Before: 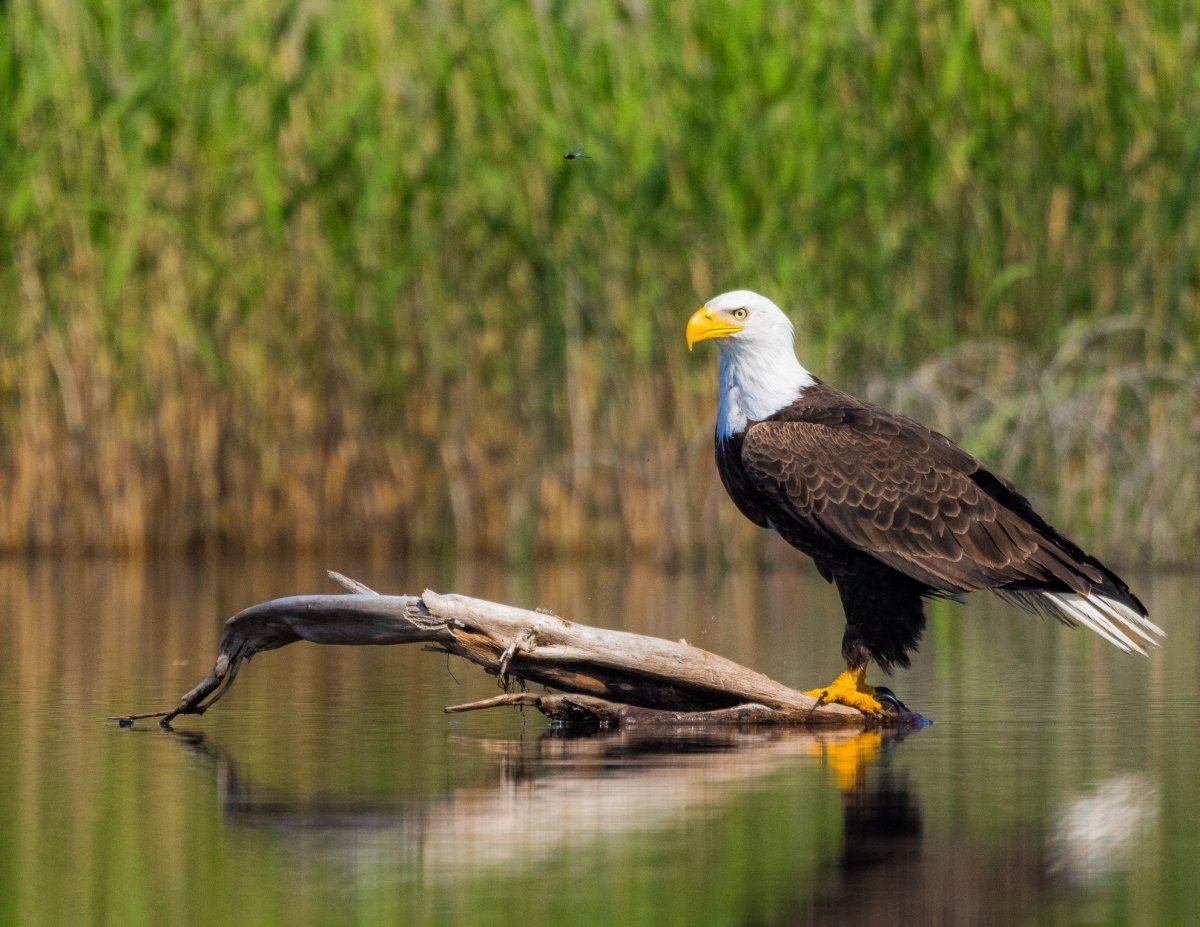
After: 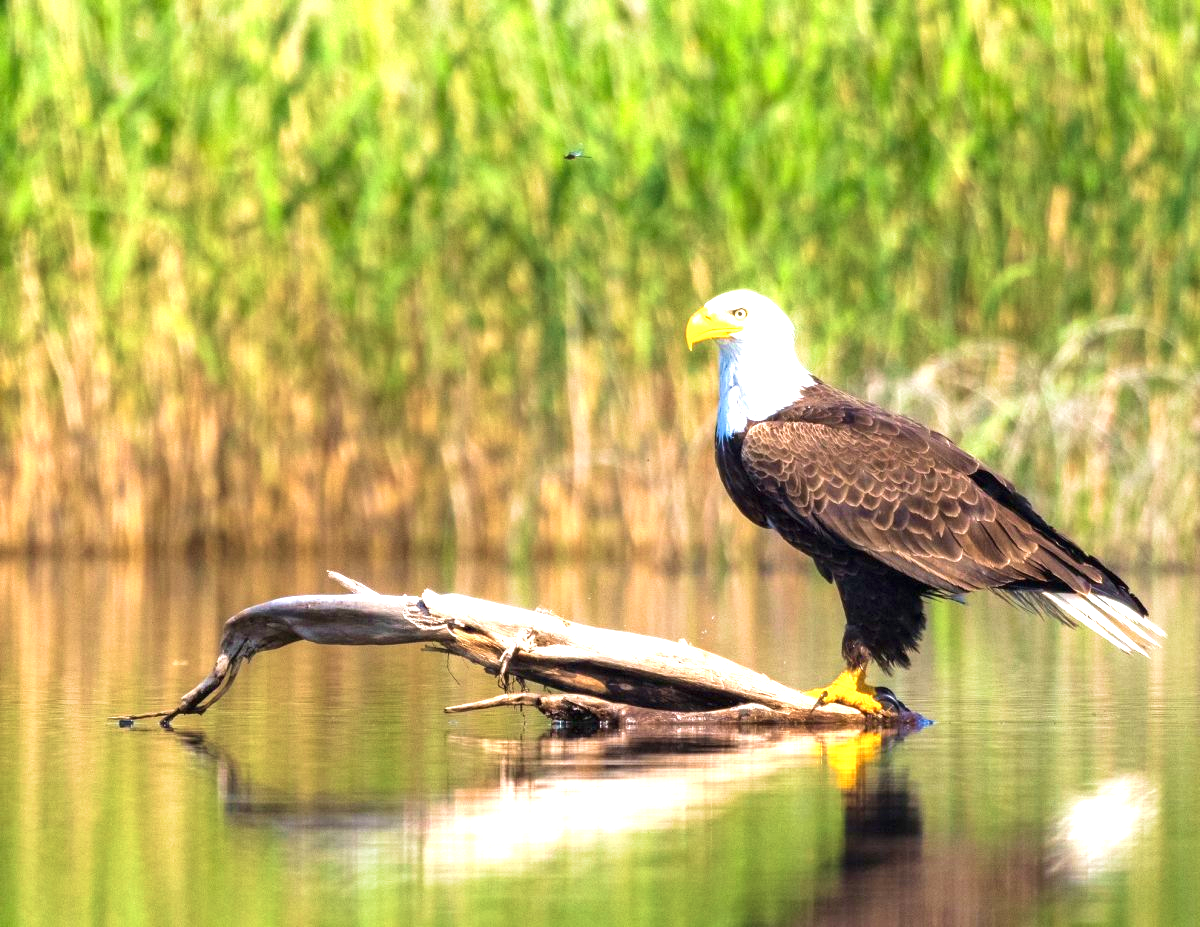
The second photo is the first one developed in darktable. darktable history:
exposure: black level correction 0, exposure 1.675 EV, compensate exposure bias true, compensate highlight preservation false
velvia: strength 39.63%
